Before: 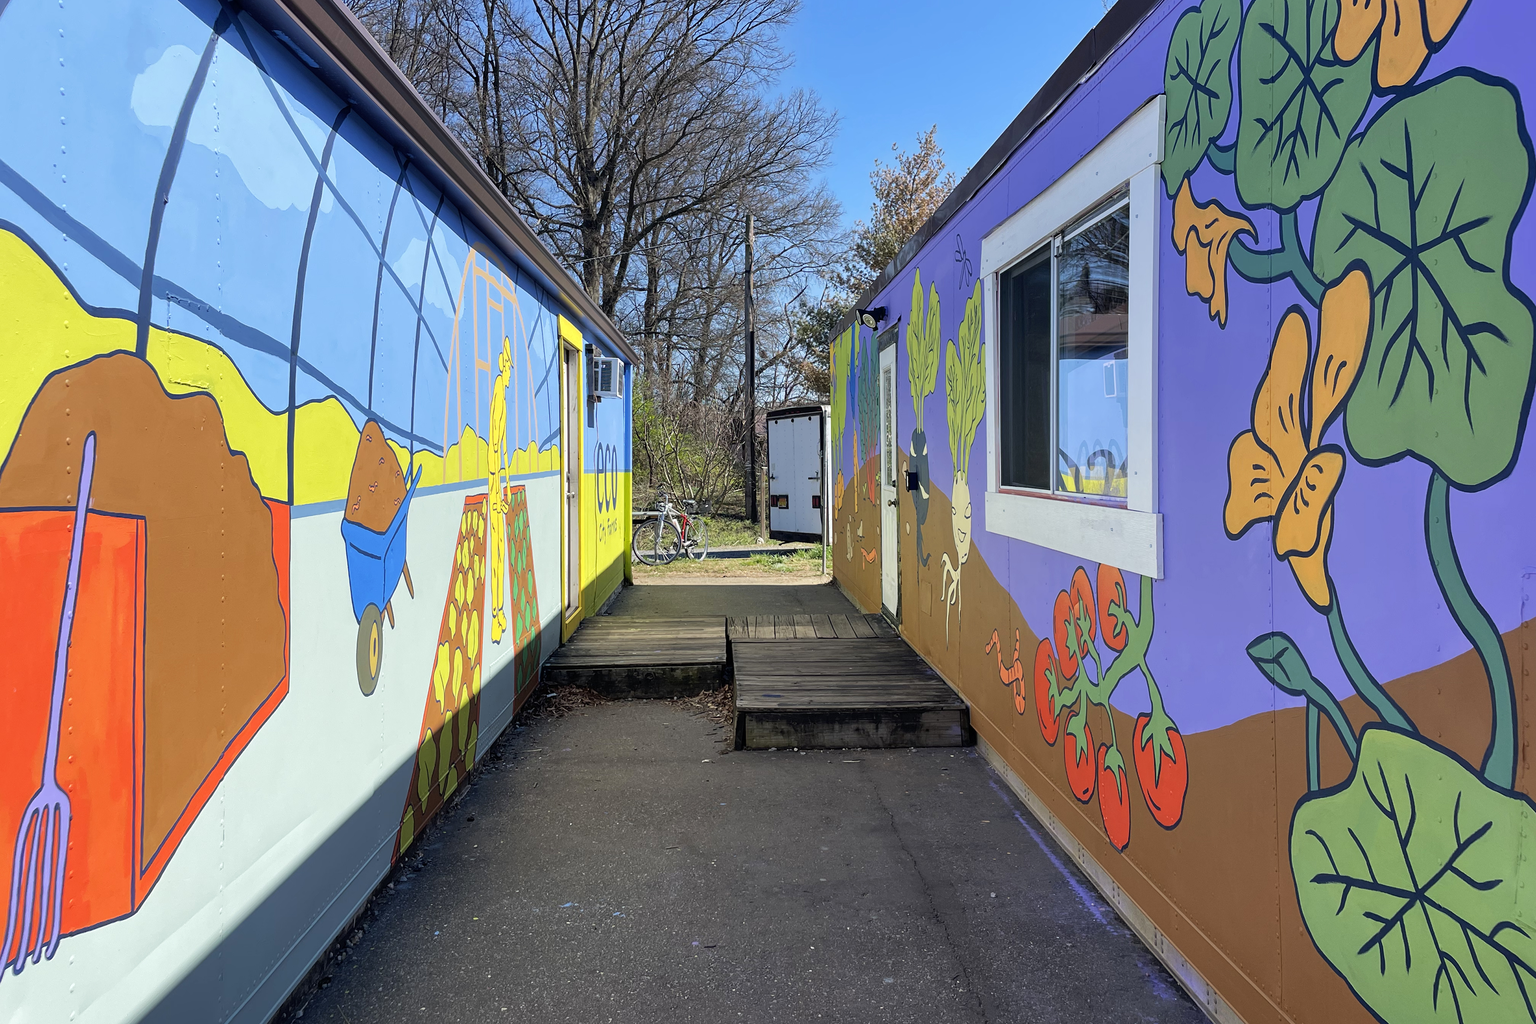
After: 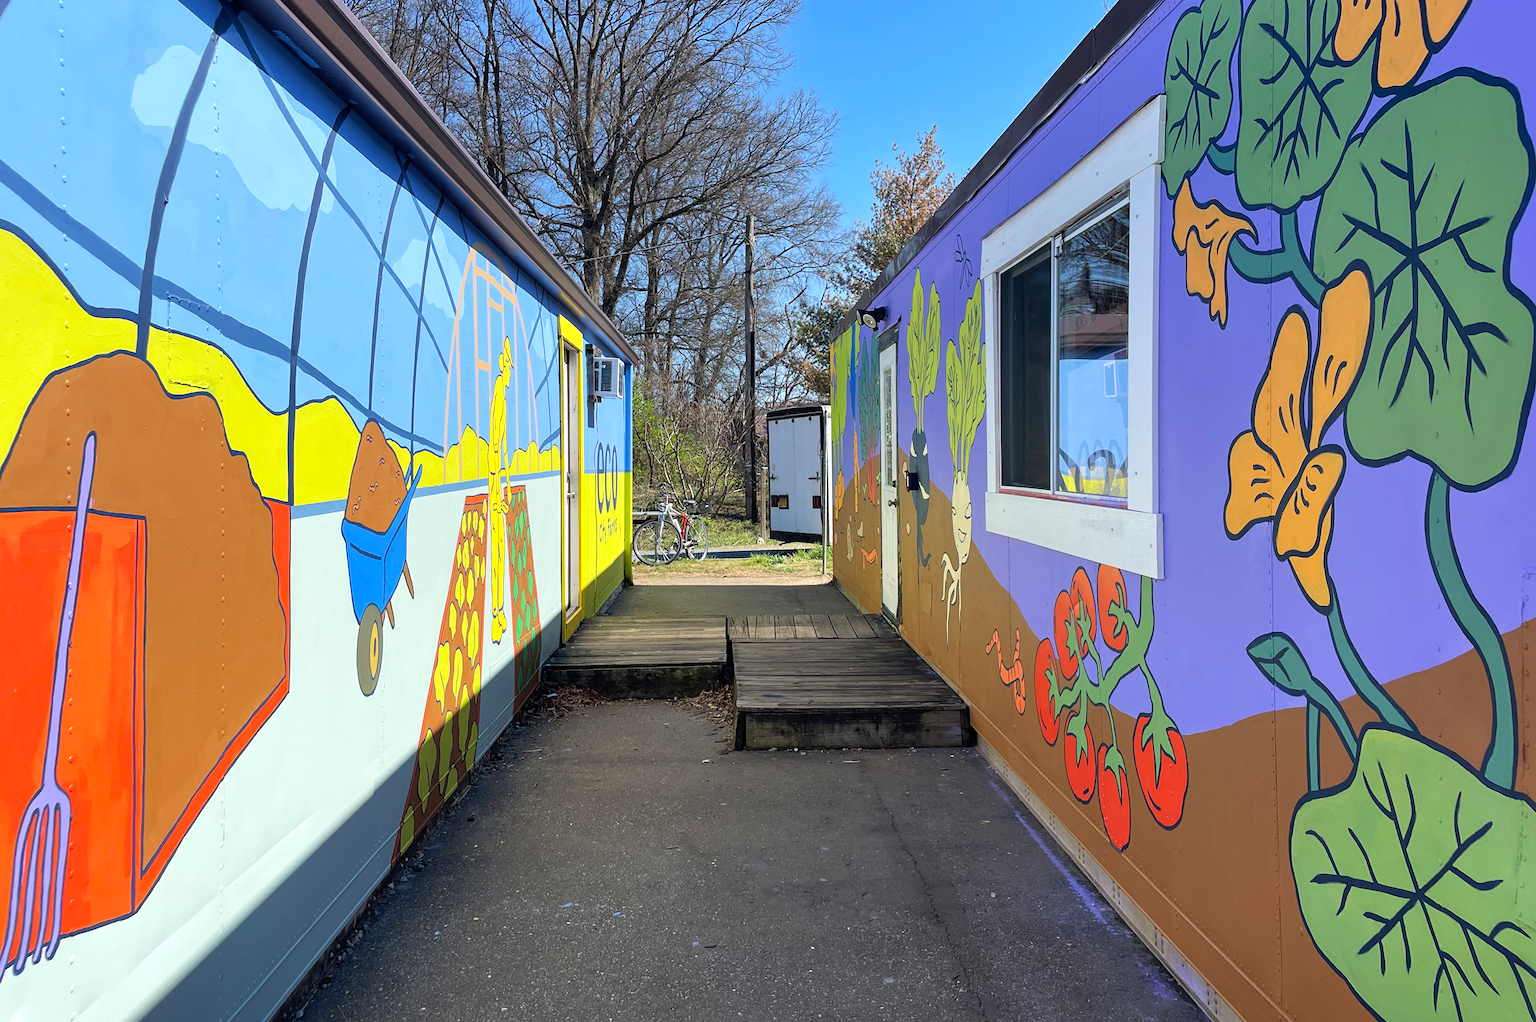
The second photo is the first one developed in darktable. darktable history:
exposure: compensate exposure bias true, compensate highlight preservation false
levels: levels [0, 0.476, 0.951]
crop: bottom 0.063%
